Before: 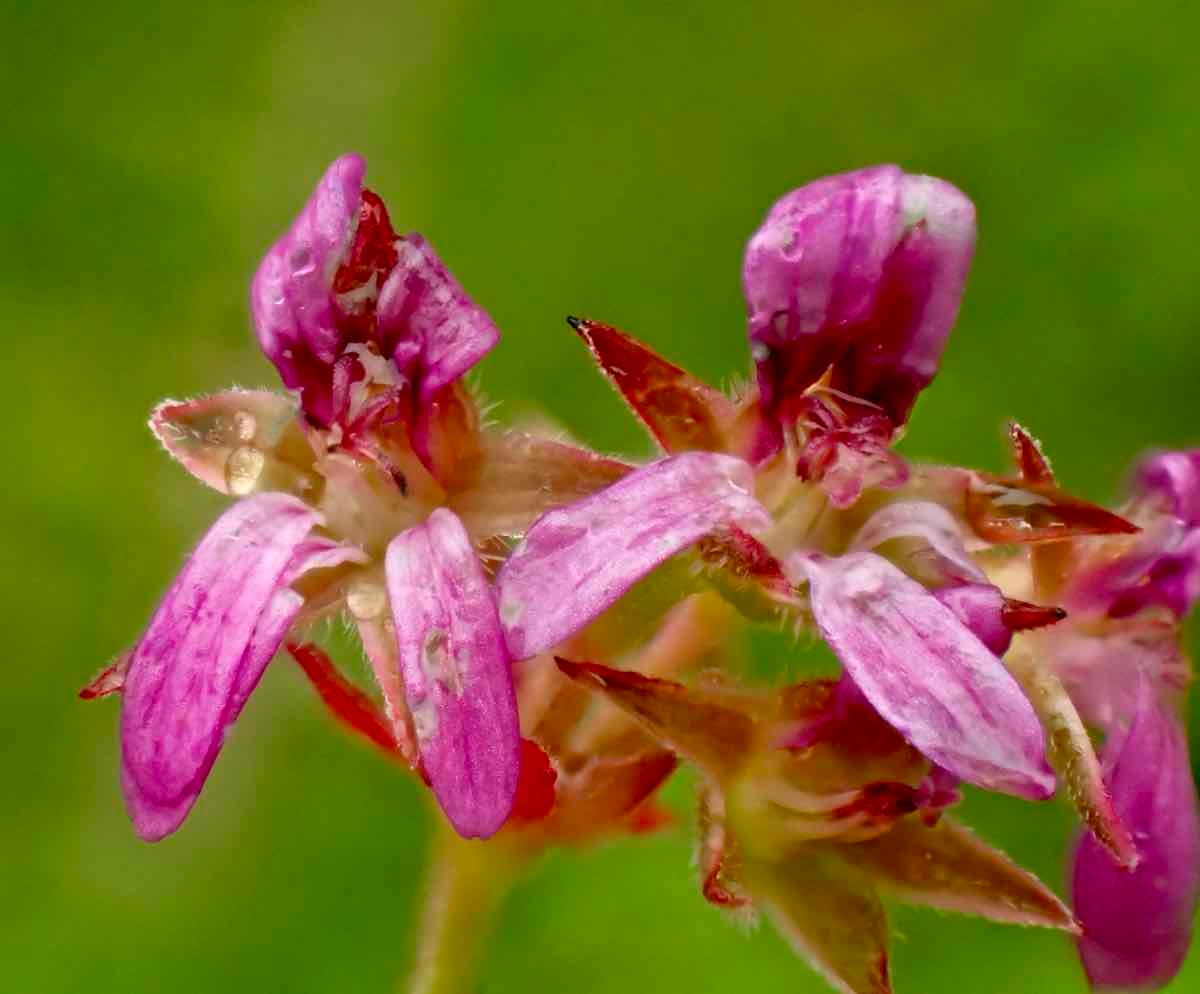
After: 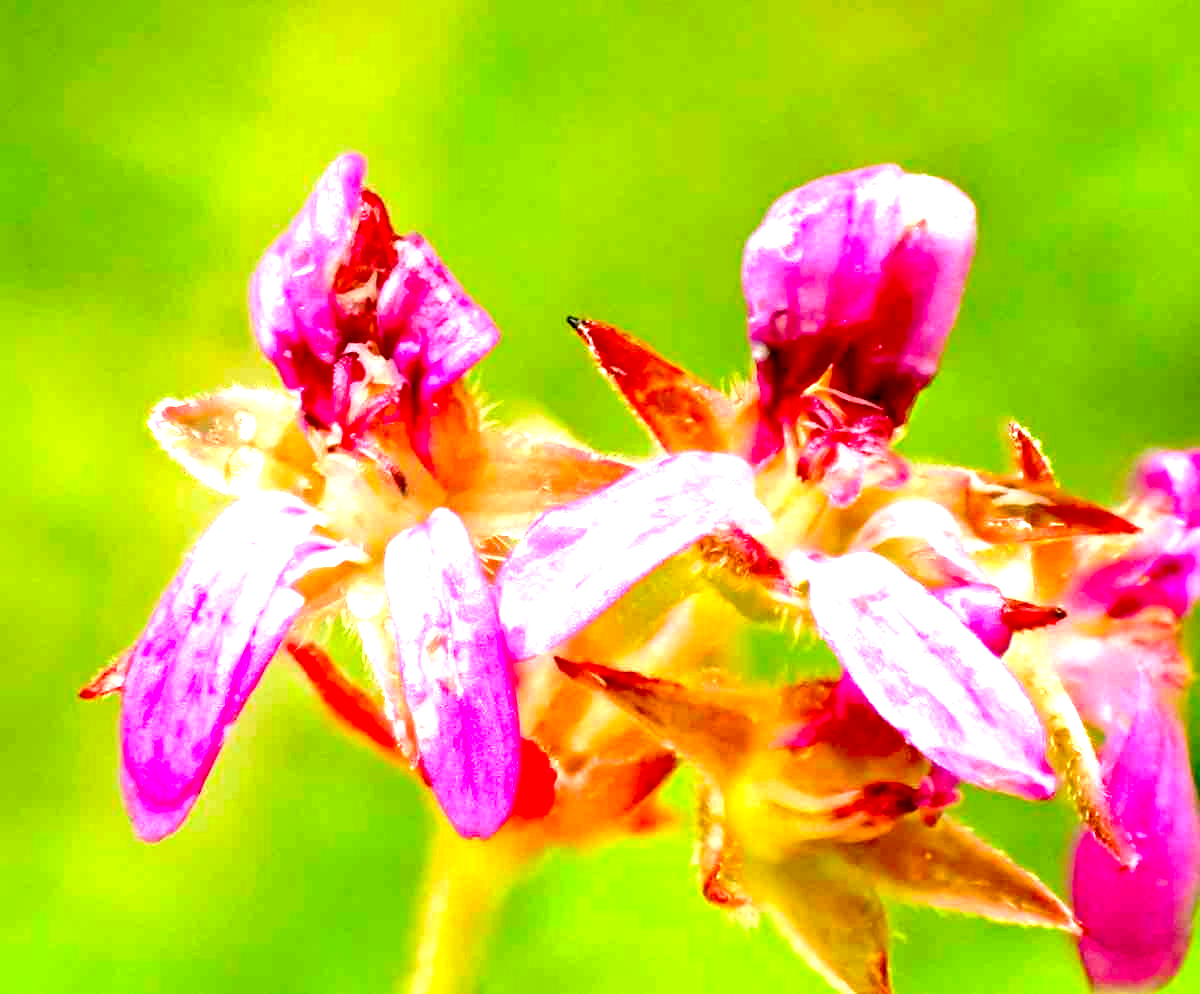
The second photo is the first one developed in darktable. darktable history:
exposure: black level correction 0.006, exposure 2.072 EV, compensate highlight preservation false
color balance rgb: perceptual saturation grading › global saturation 9.642%
